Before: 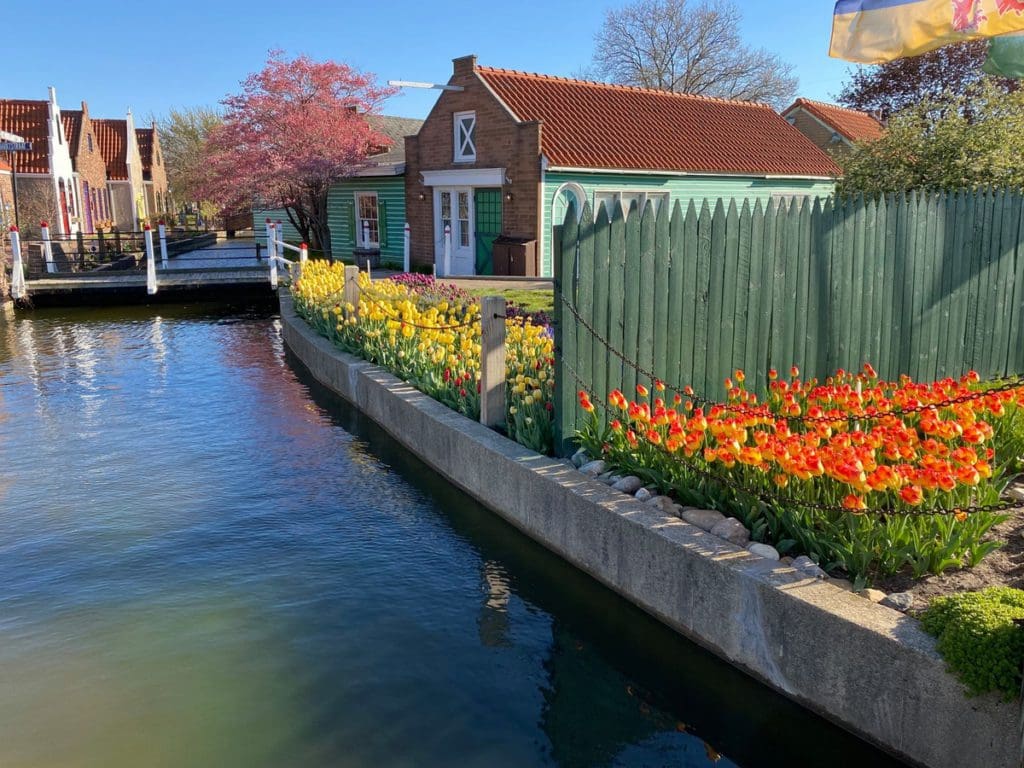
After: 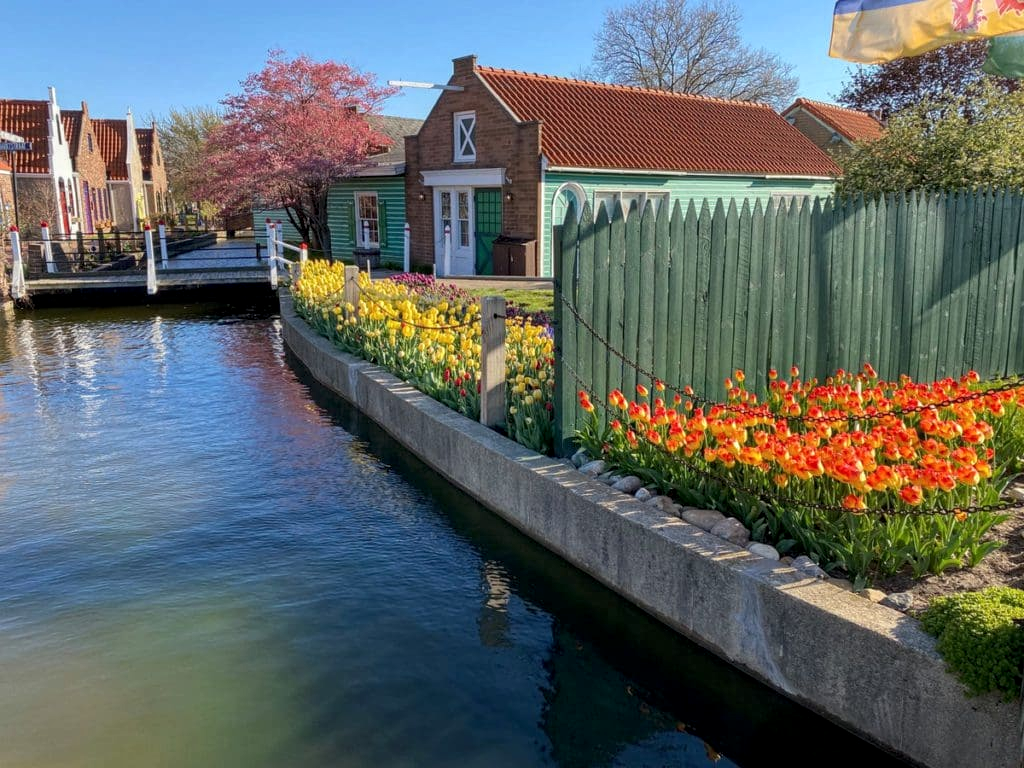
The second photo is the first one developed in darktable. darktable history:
contrast equalizer: octaves 7, y [[0.5, 0.5, 0.472, 0.5, 0.5, 0.5], [0.5 ×6], [0.5 ×6], [0 ×6], [0 ×6]]
local contrast: on, module defaults
